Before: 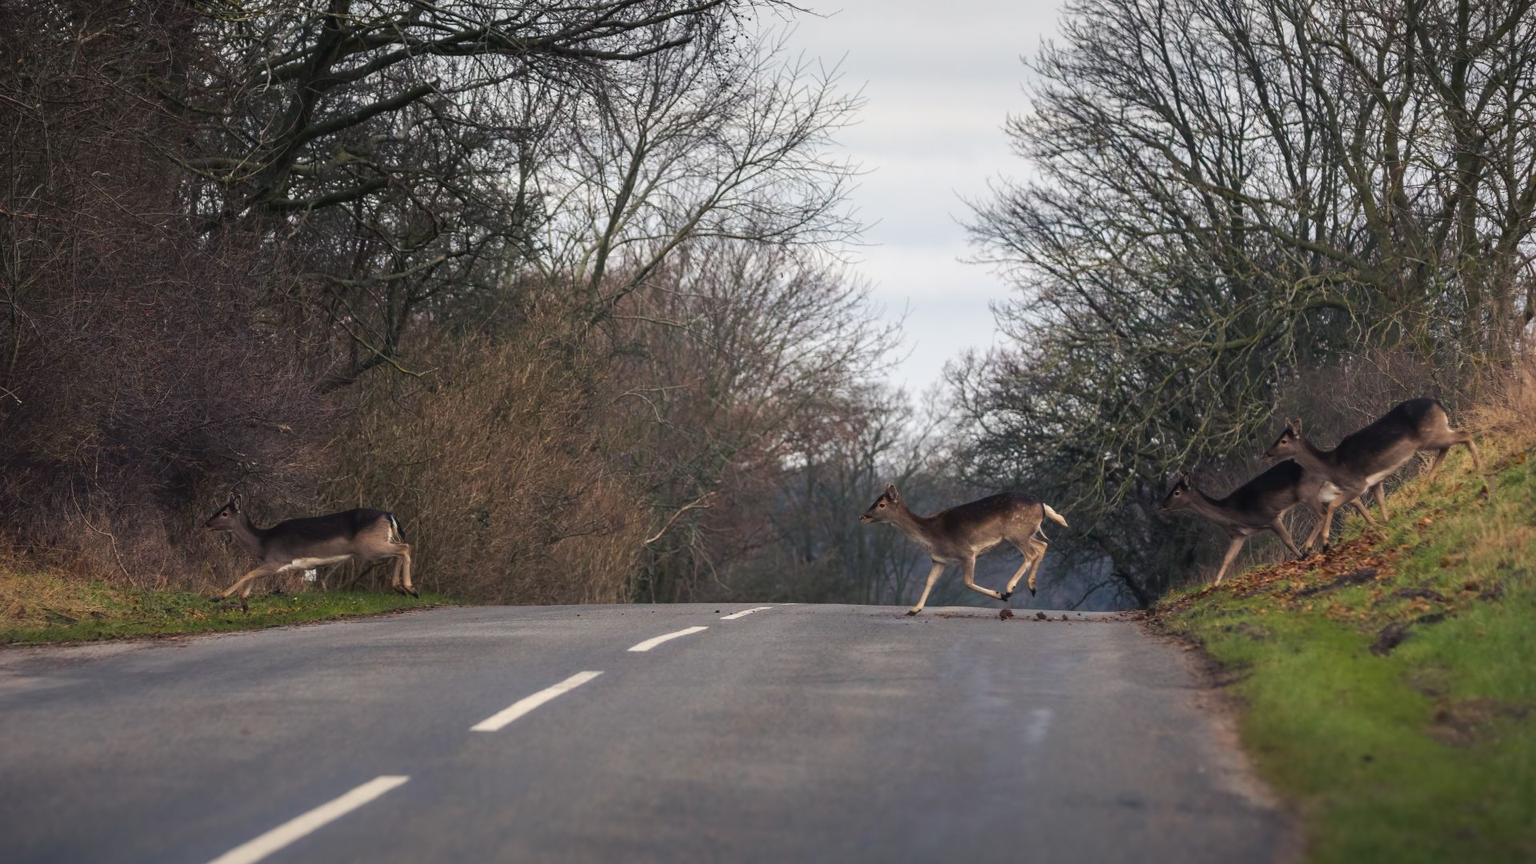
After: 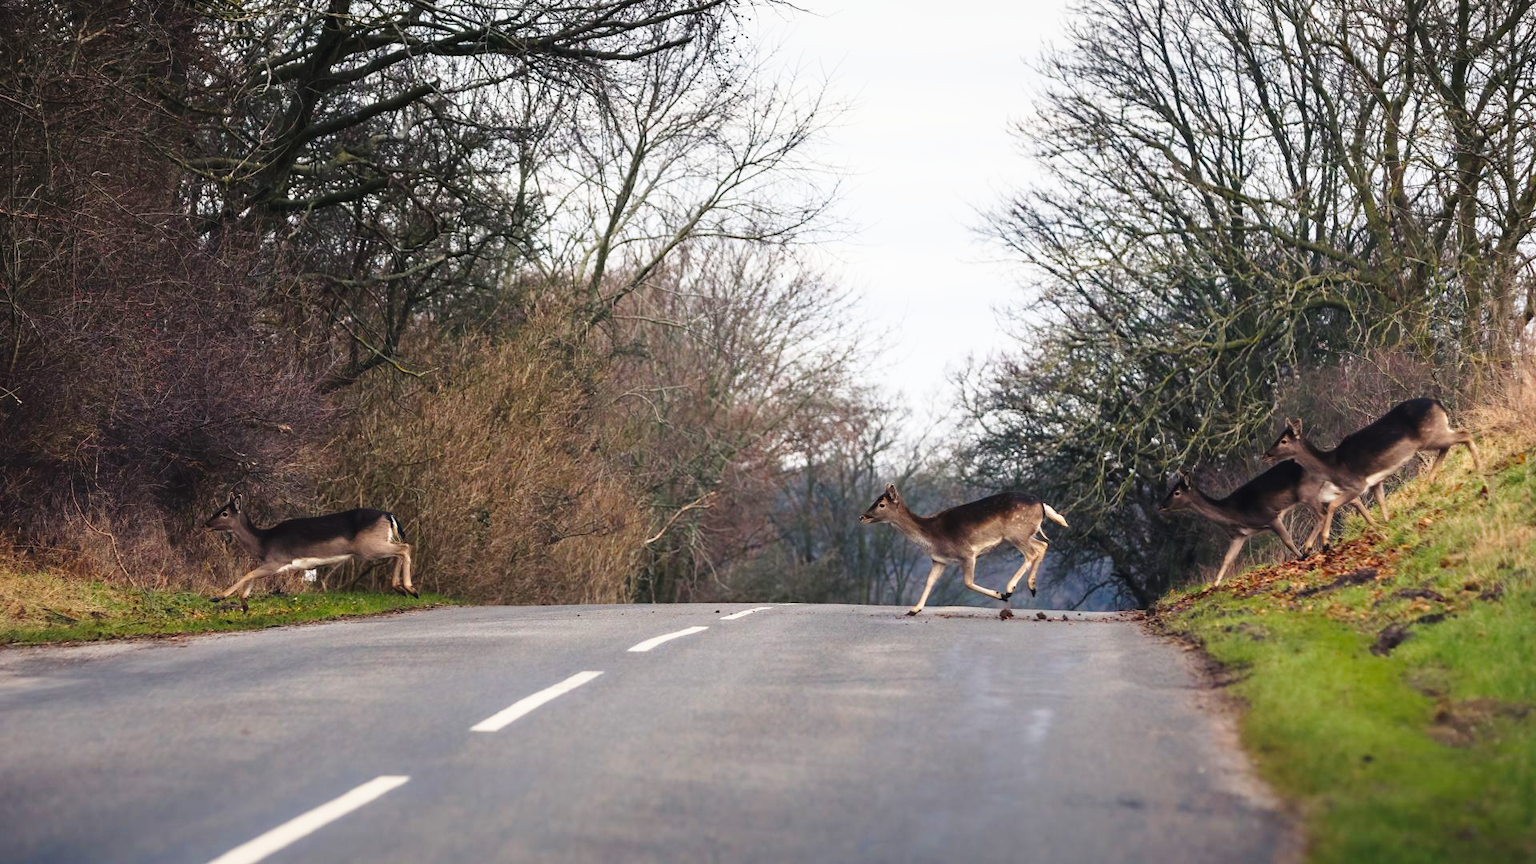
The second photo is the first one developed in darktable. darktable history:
base curve: curves: ch0 [(0, 0) (0.028, 0.03) (0.121, 0.232) (0.46, 0.748) (0.859, 0.968) (1, 1)], preserve colors none
shadows and highlights: shadows 0, highlights 40
